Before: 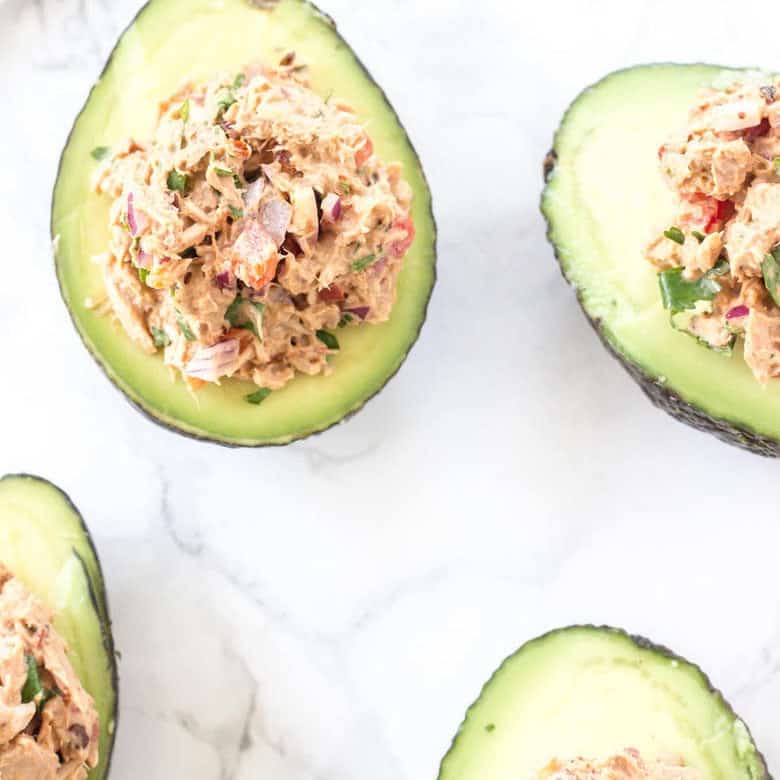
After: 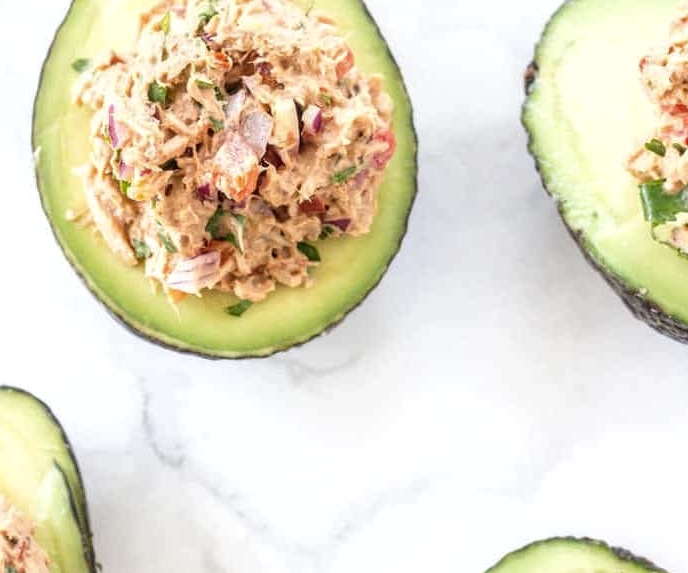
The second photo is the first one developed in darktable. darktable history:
local contrast: on, module defaults
crop and rotate: left 2.459%, top 11.303%, right 9.212%, bottom 15.203%
